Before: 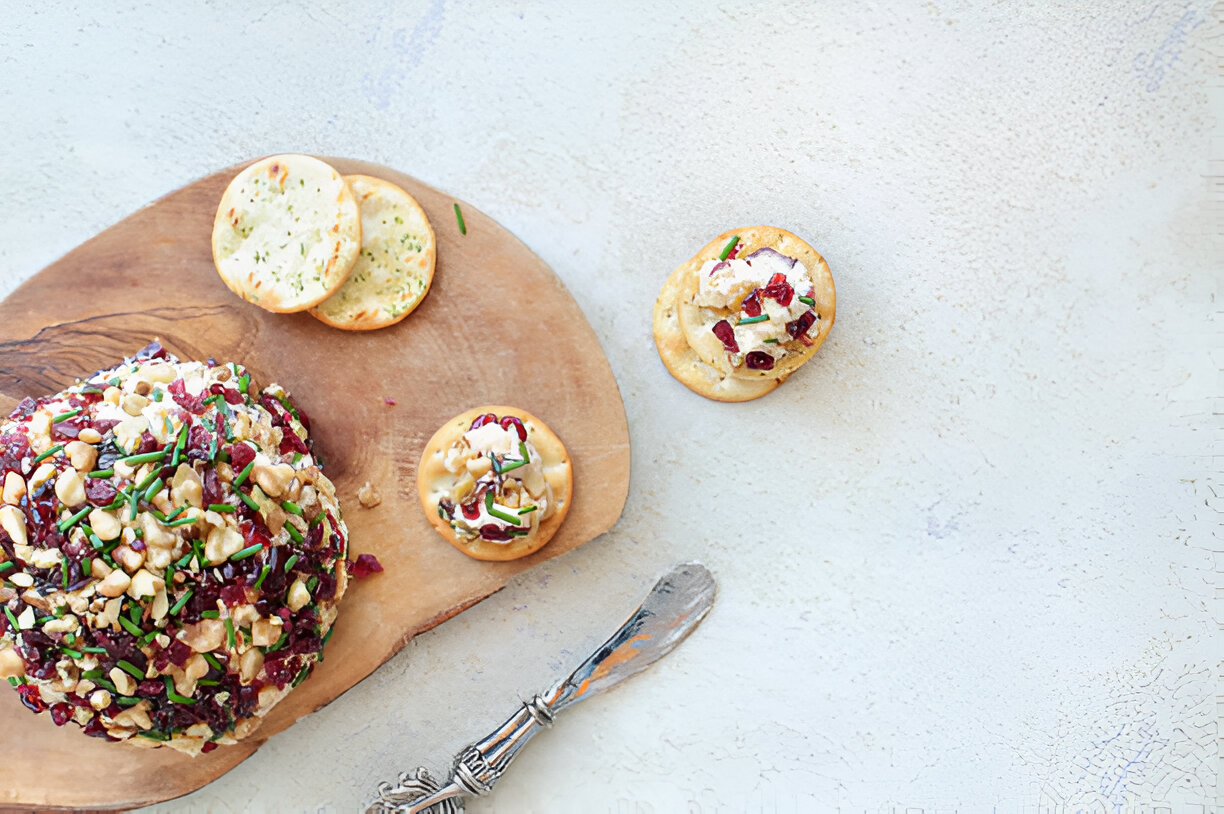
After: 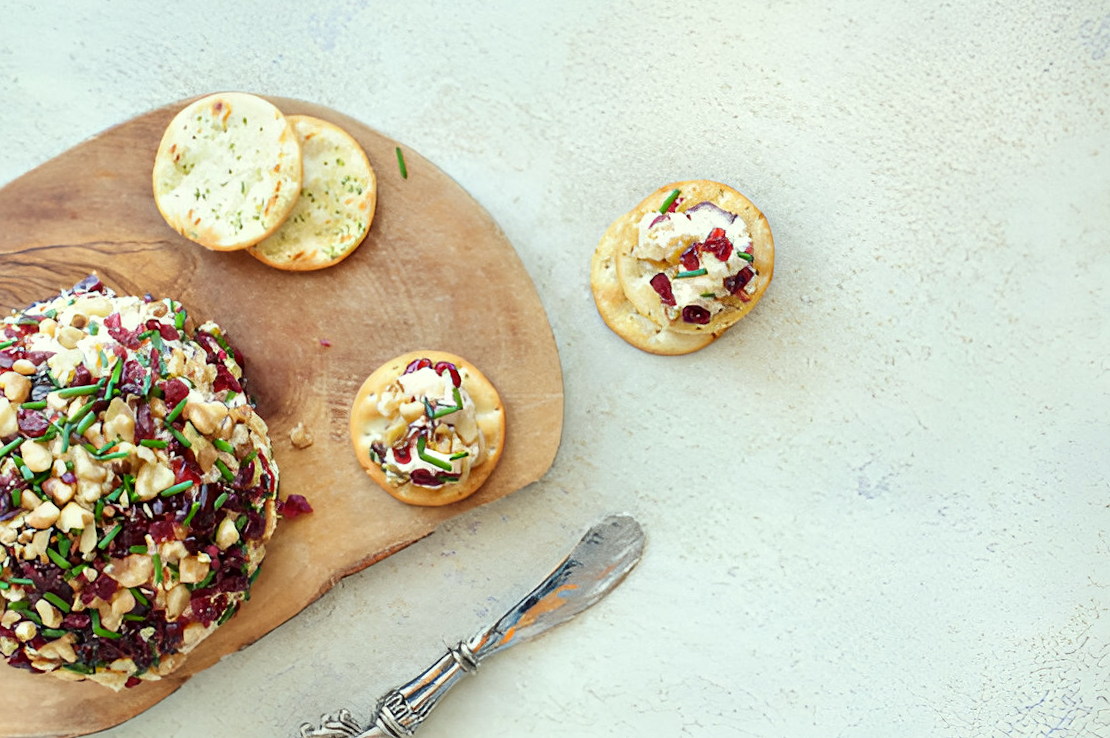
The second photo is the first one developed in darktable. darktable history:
color correction: highlights a* -4.28, highlights b* 6.53
crop and rotate: angle -1.96°, left 3.097%, top 4.154%, right 1.586%, bottom 0.529%
local contrast: mode bilateral grid, contrast 20, coarseness 50, detail 120%, midtone range 0.2
